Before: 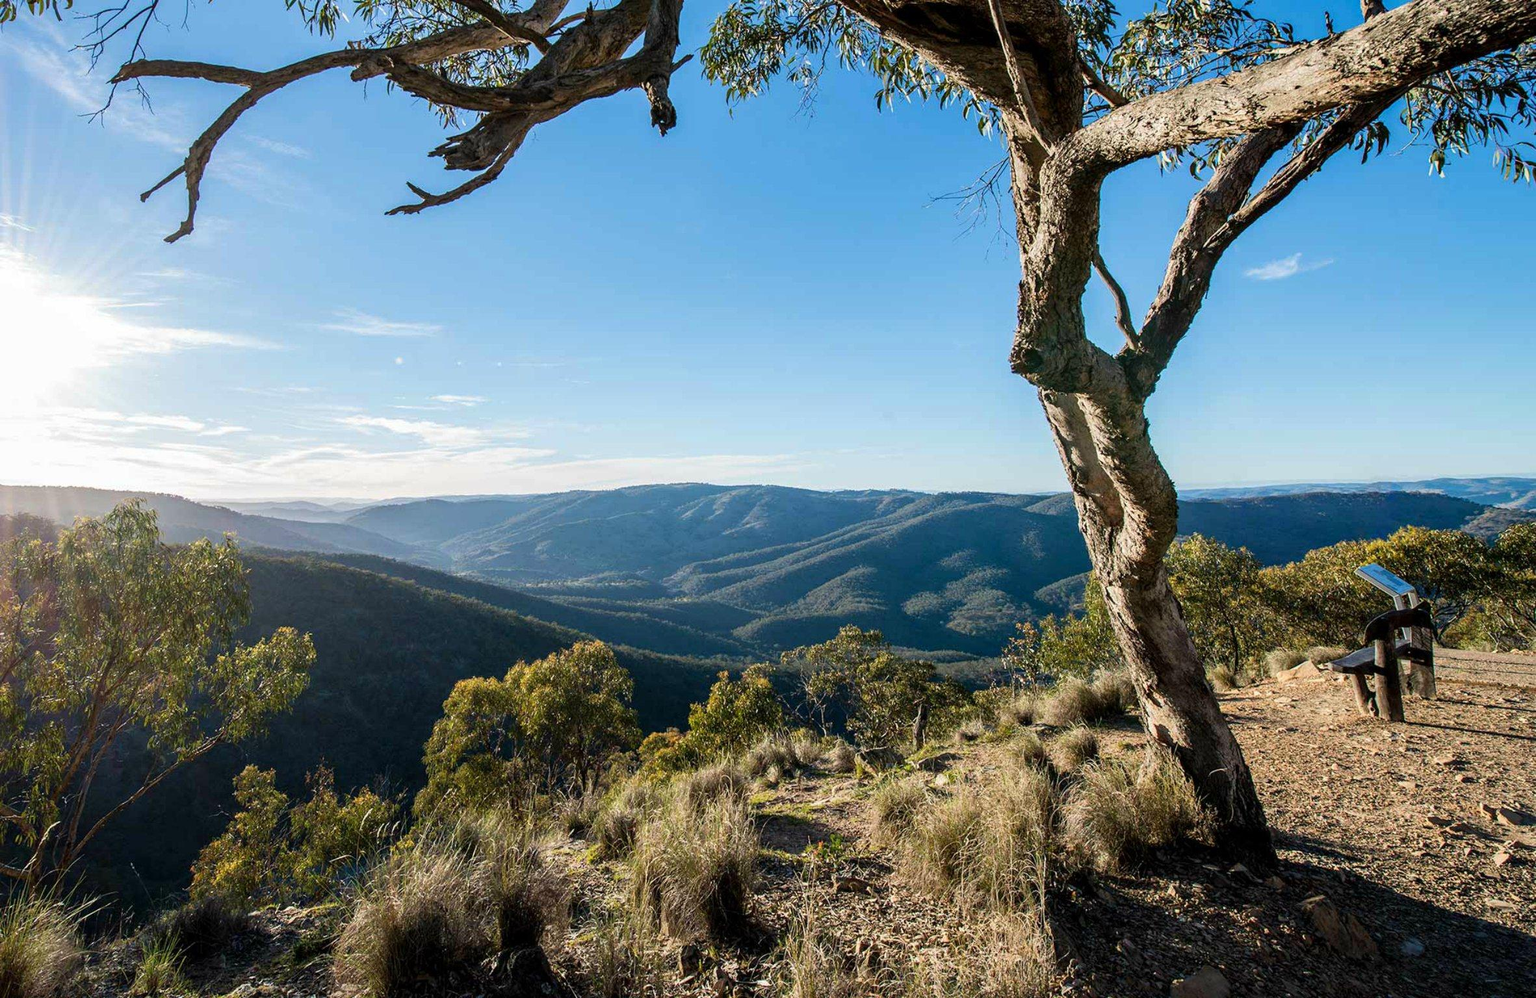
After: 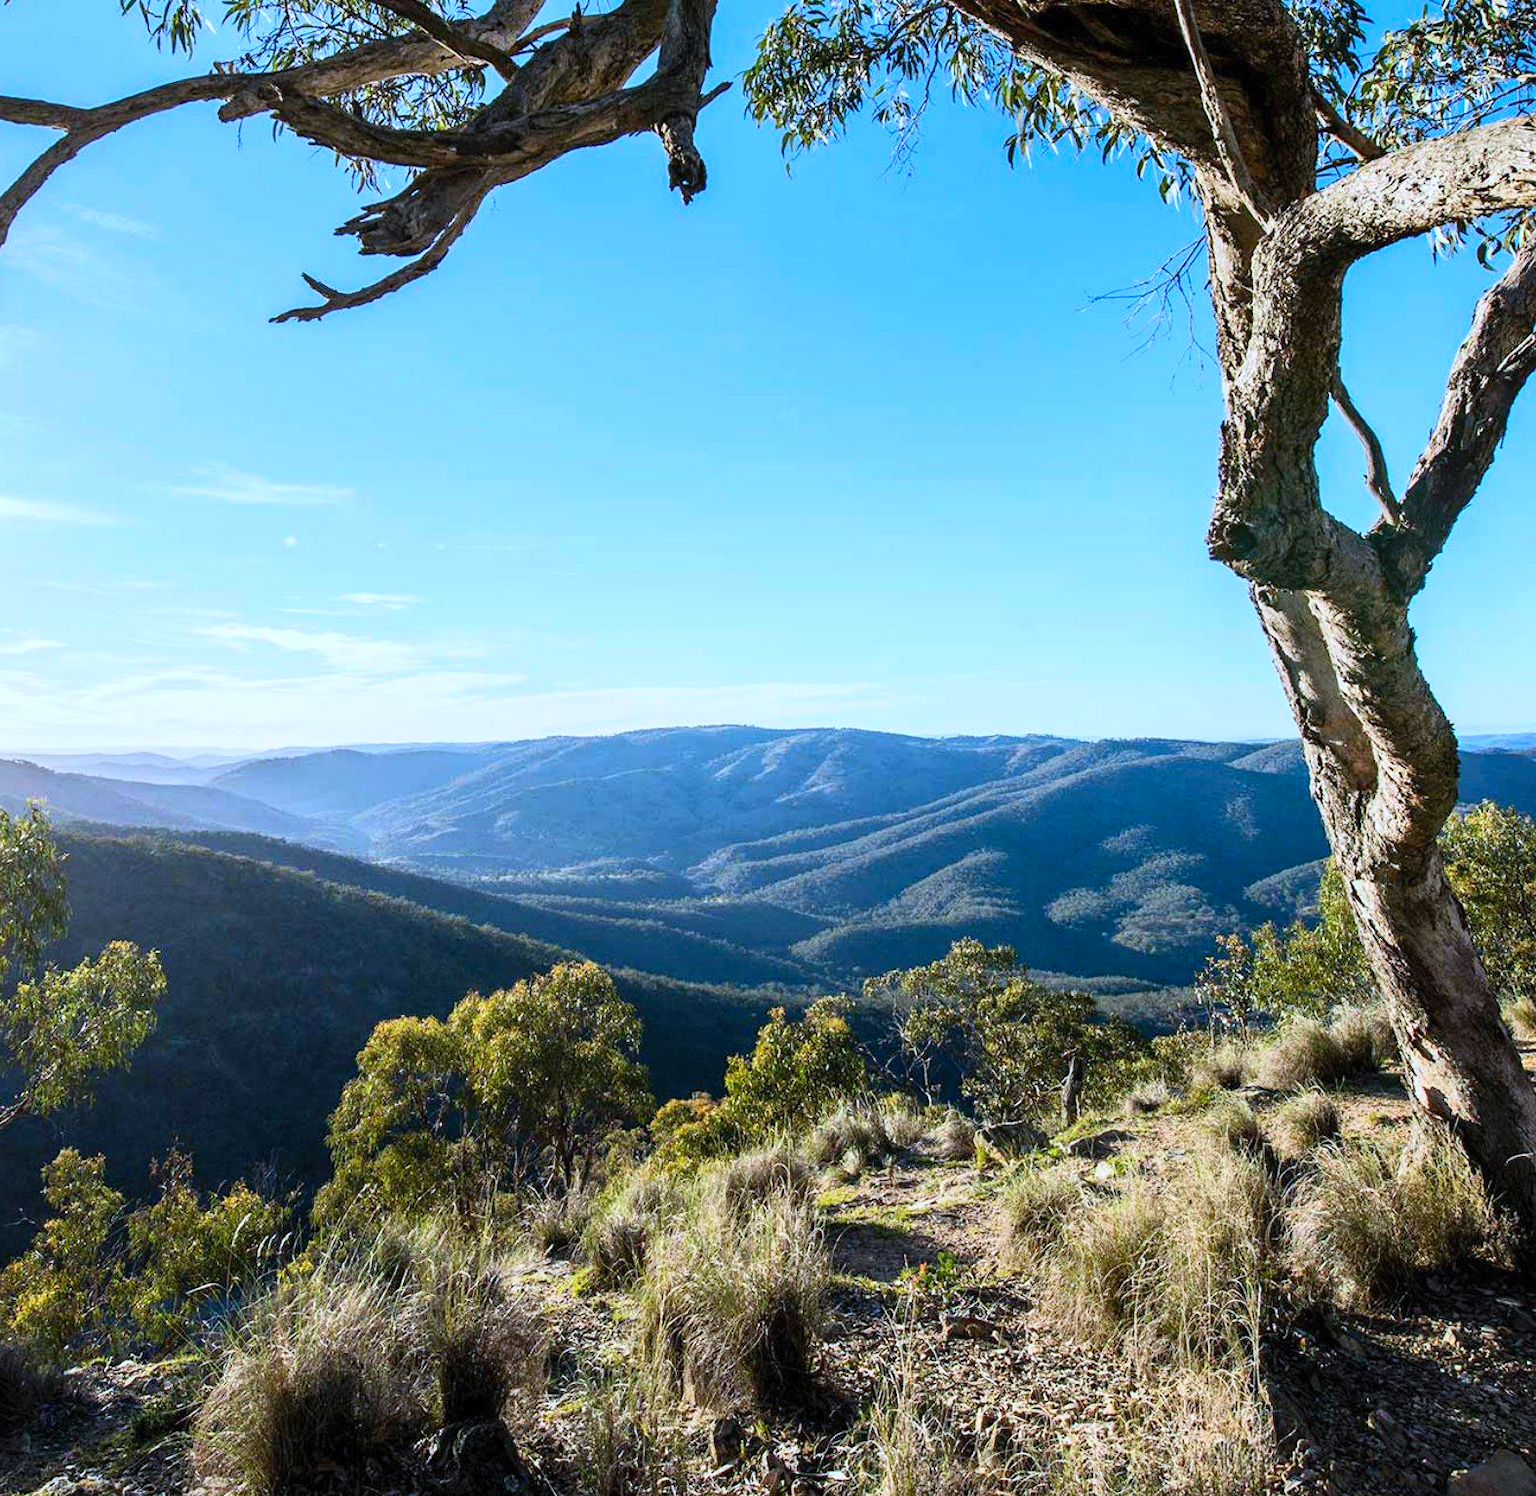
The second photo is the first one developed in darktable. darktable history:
contrast brightness saturation: contrast 0.2, brightness 0.16, saturation 0.22
crop and rotate: left 13.409%, right 19.924%
white balance: red 0.926, green 1.003, blue 1.133
